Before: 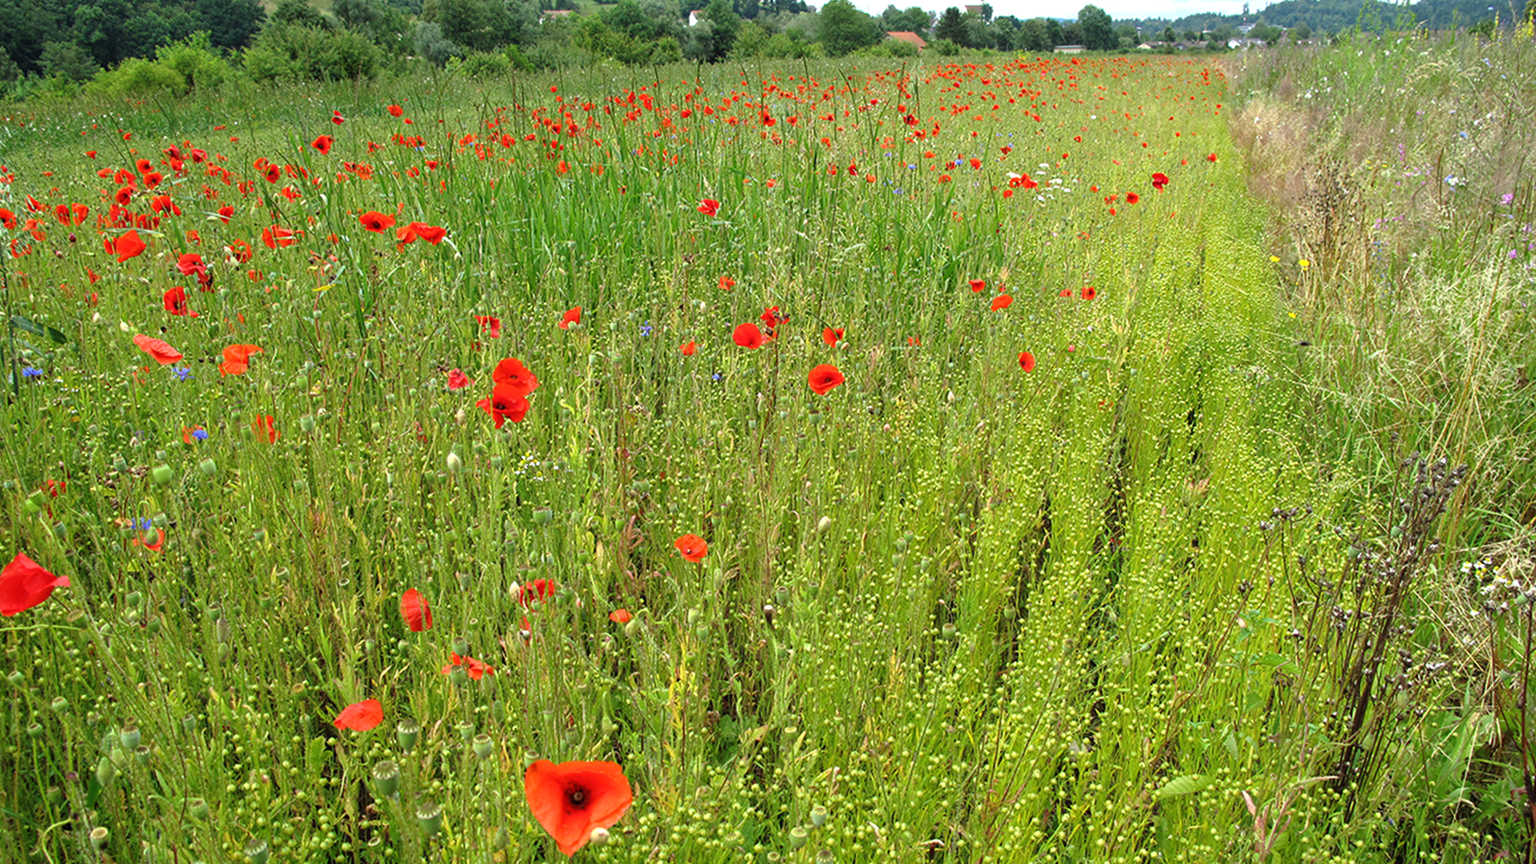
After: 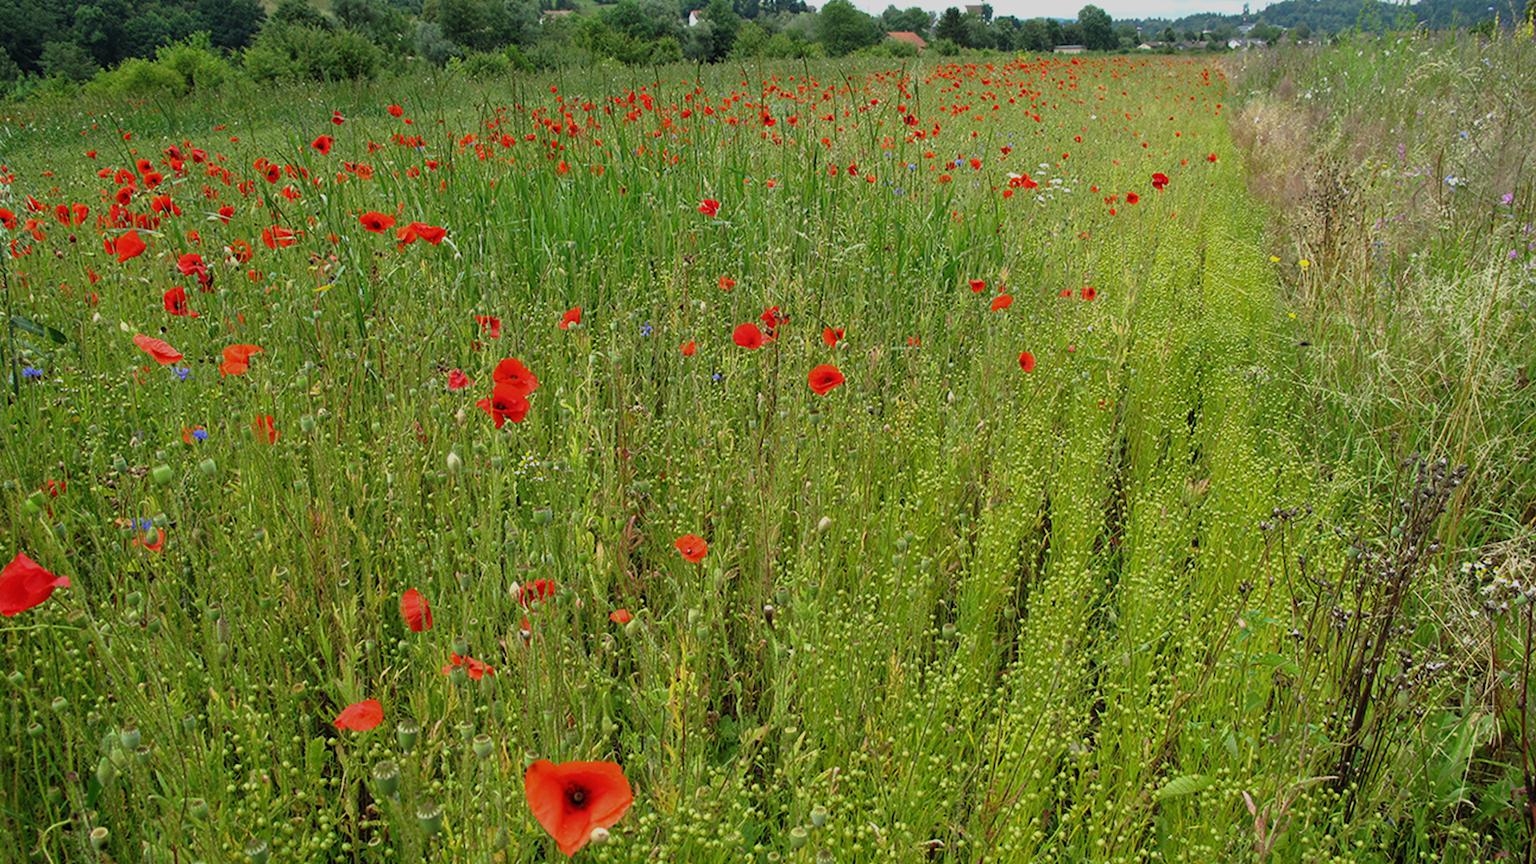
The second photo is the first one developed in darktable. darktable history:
exposure: exposure -0.582 EV, compensate highlight preservation false
